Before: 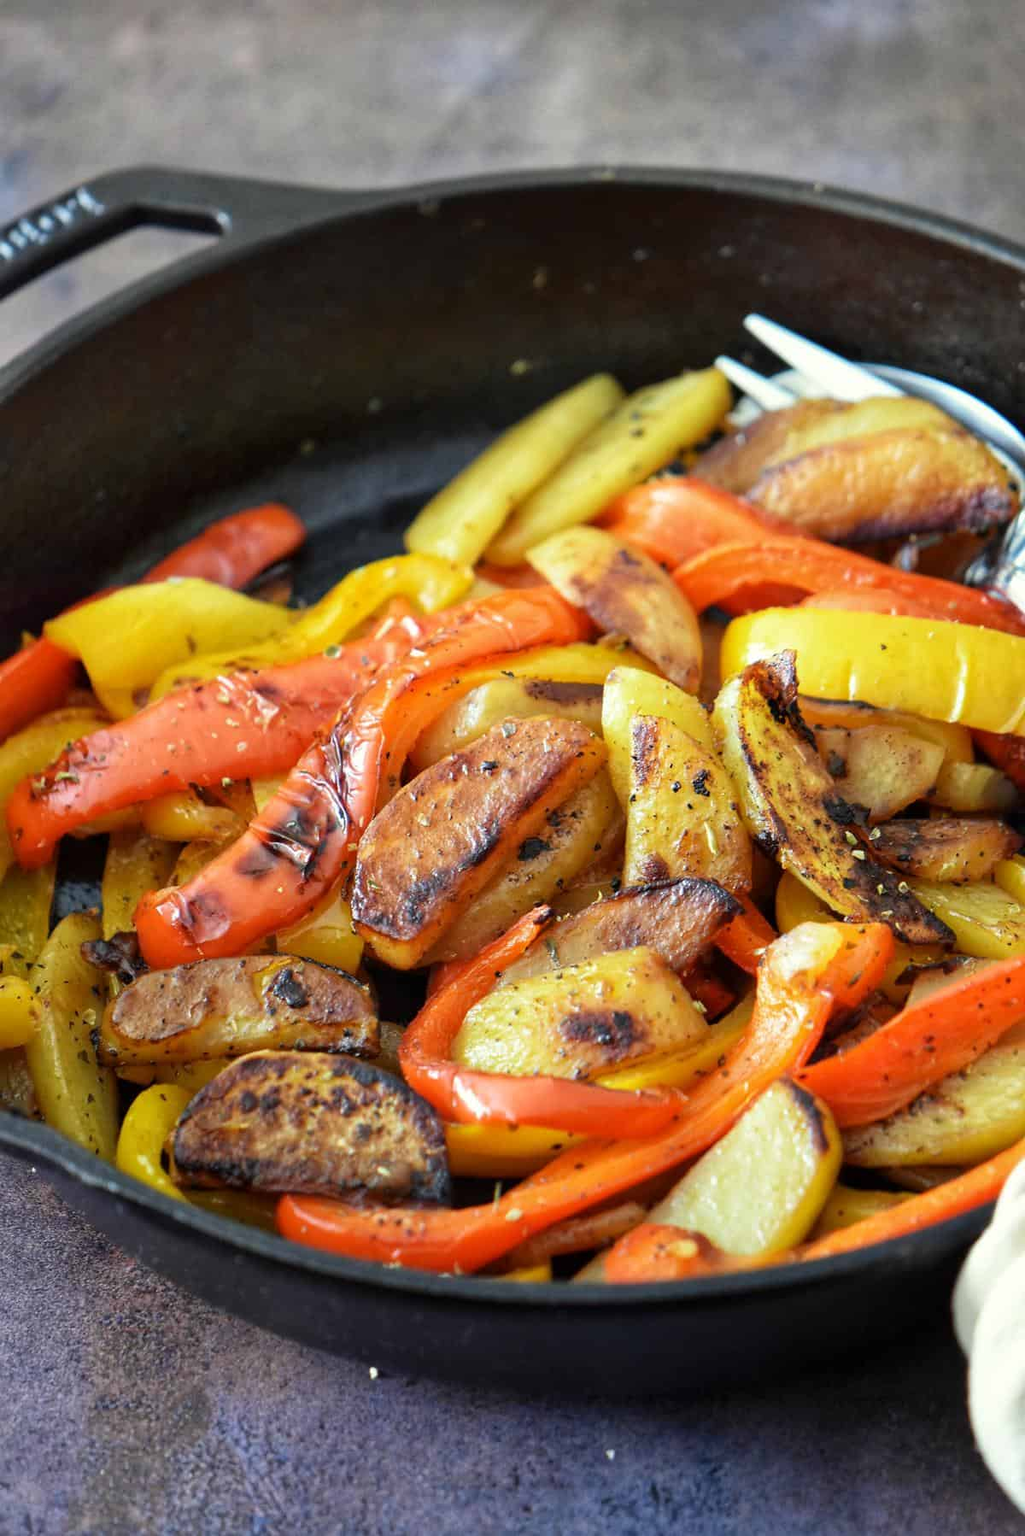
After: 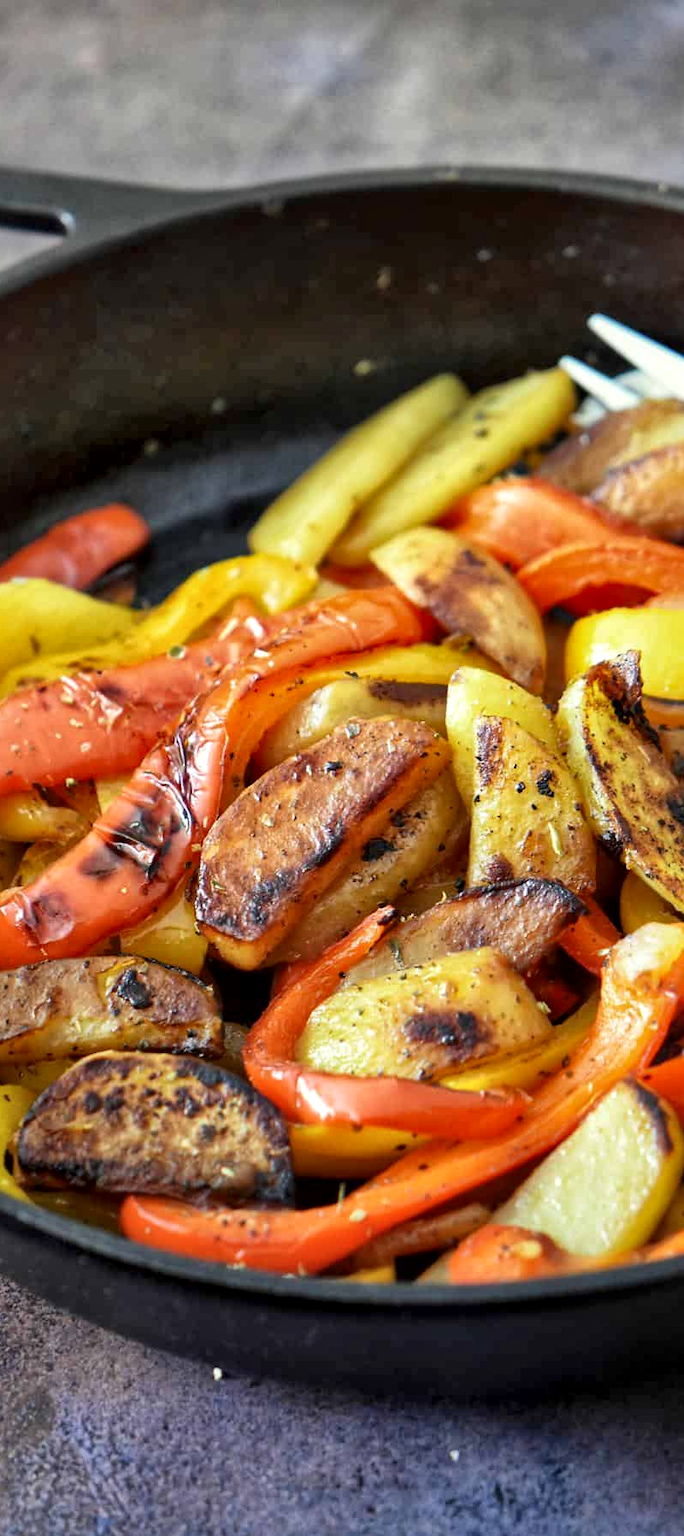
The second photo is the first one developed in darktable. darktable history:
local contrast: mode bilateral grid, contrast 20, coarseness 50, detail 150%, midtone range 0.2
crop and rotate: left 15.327%, right 17.852%
shadows and highlights: shadows 43.77, white point adjustment -1.4, soften with gaussian
